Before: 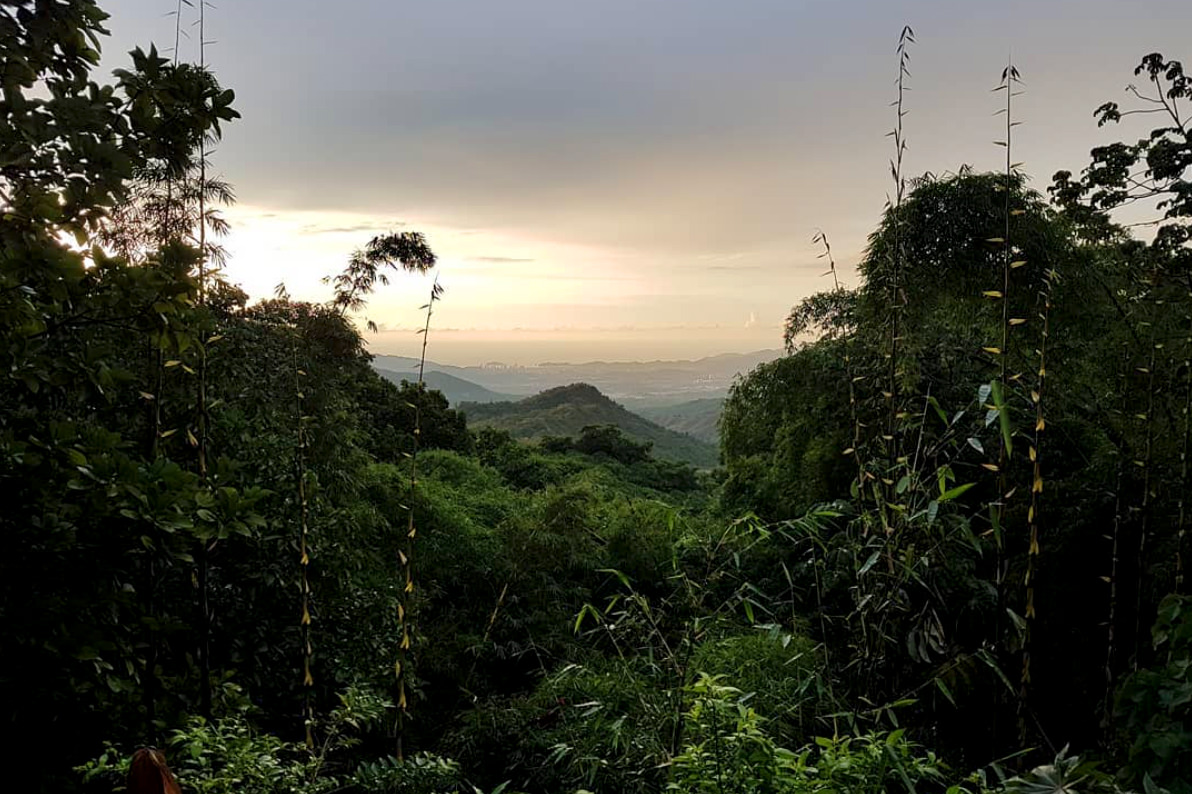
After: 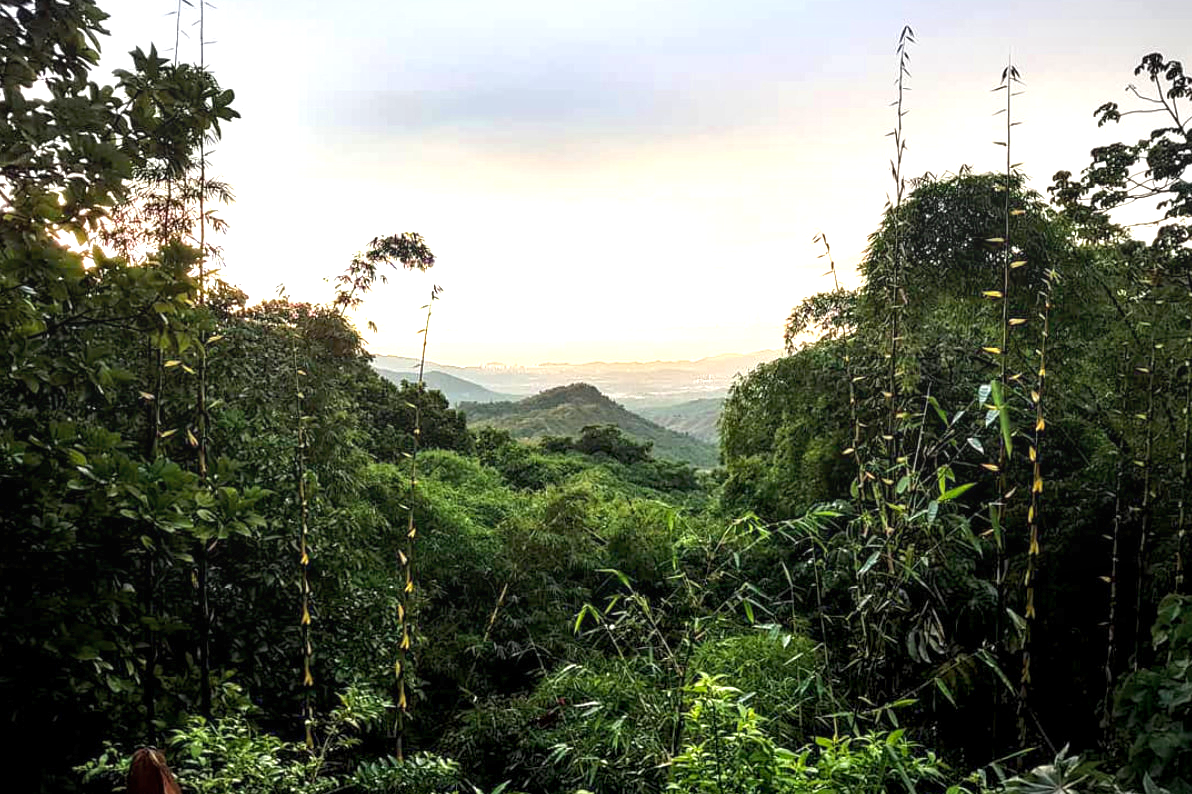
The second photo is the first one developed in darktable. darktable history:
exposure: black level correction 0, exposure 1.45 EV, compensate exposure bias true, compensate highlight preservation false
local contrast: on, module defaults
vignetting: fall-off start 100%, brightness -0.282, width/height ratio 1.31
